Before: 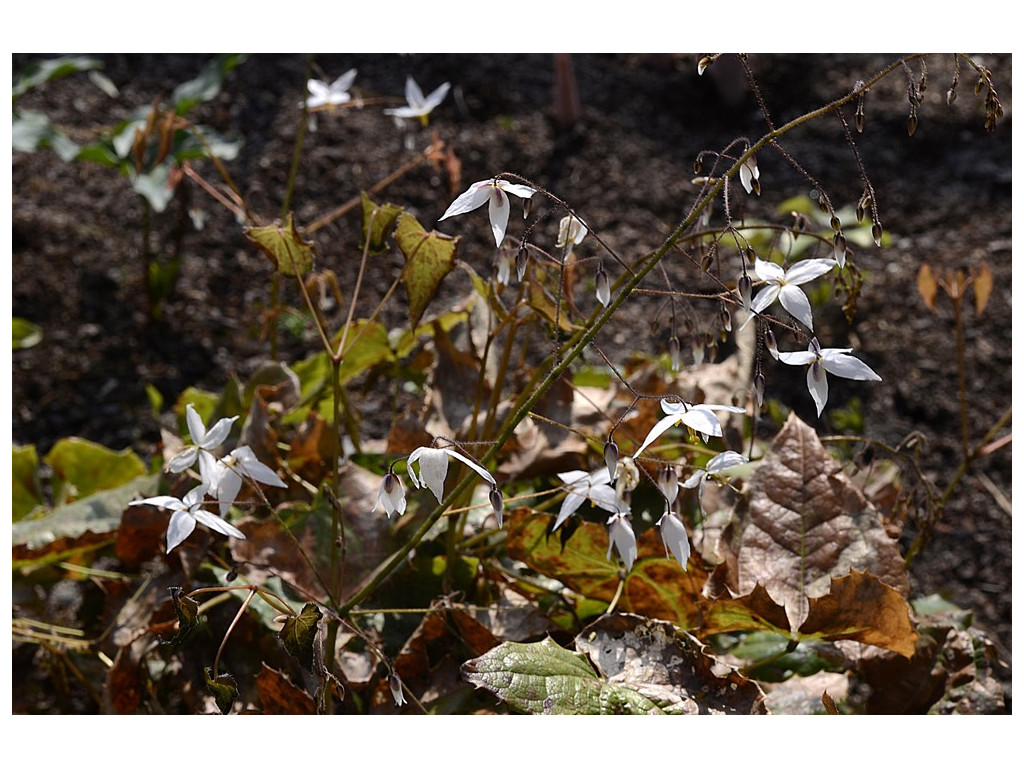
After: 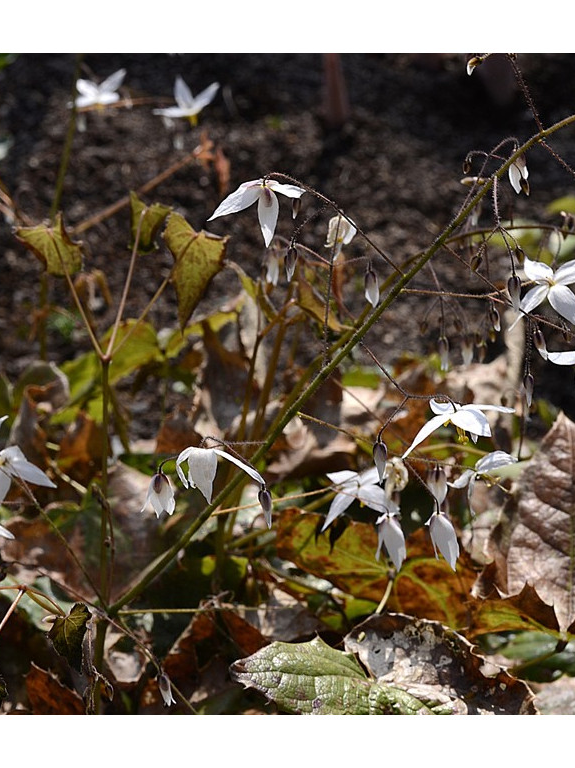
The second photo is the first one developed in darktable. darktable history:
crop and rotate: left 22.642%, right 21.134%
